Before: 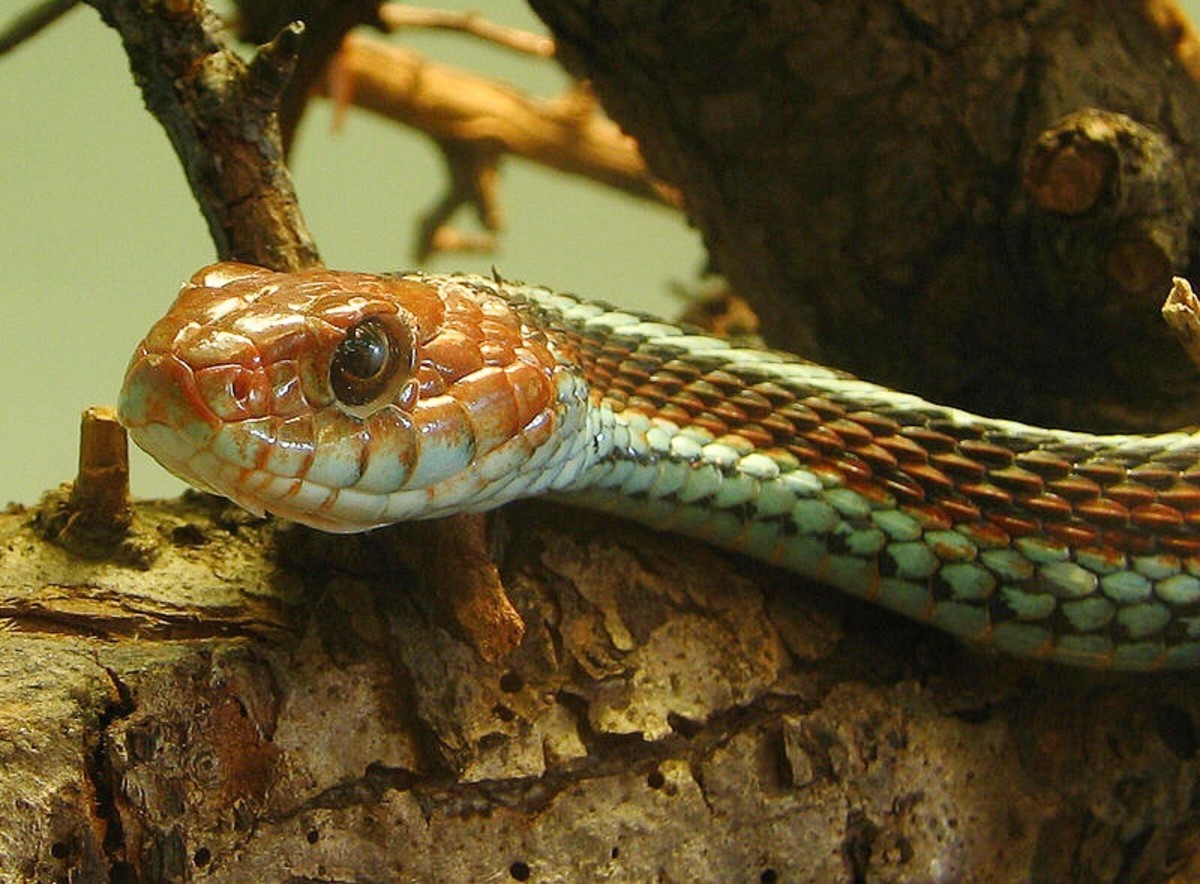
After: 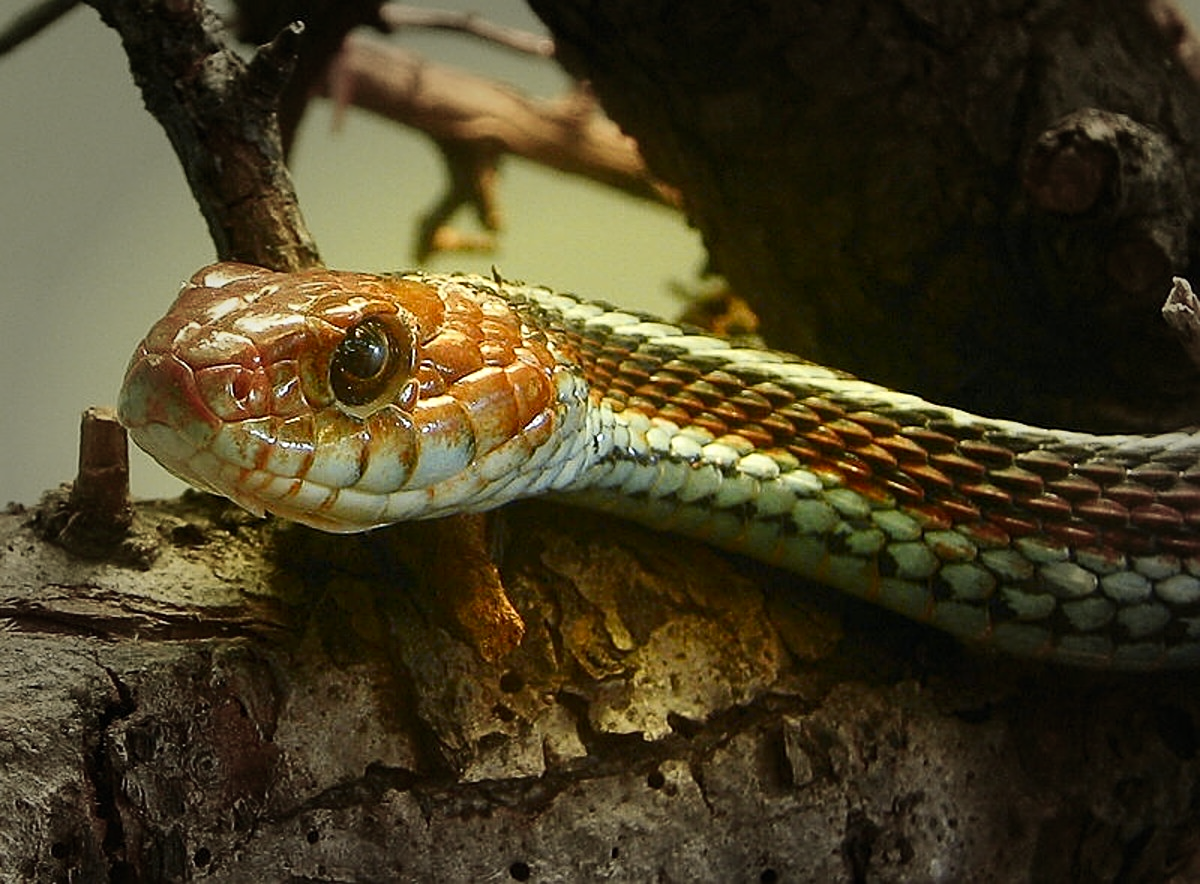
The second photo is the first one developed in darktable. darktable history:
vignetting: fall-off start 48.41%, automatic ratio true, width/height ratio 1.29, unbound false
tone curve: curves: ch0 [(0, 0) (0.227, 0.17) (0.766, 0.774) (1, 1)]; ch1 [(0, 0) (0.114, 0.127) (0.437, 0.452) (0.498, 0.495) (0.579, 0.576) (1, 1)]; ch2 [(0, 0) (0.233, 0.259) (0.493, 0.492) (0.568, 0.579) (1, 1)], color space Lab, independent channels, preserve colors none
sharpen: on, module defaults
